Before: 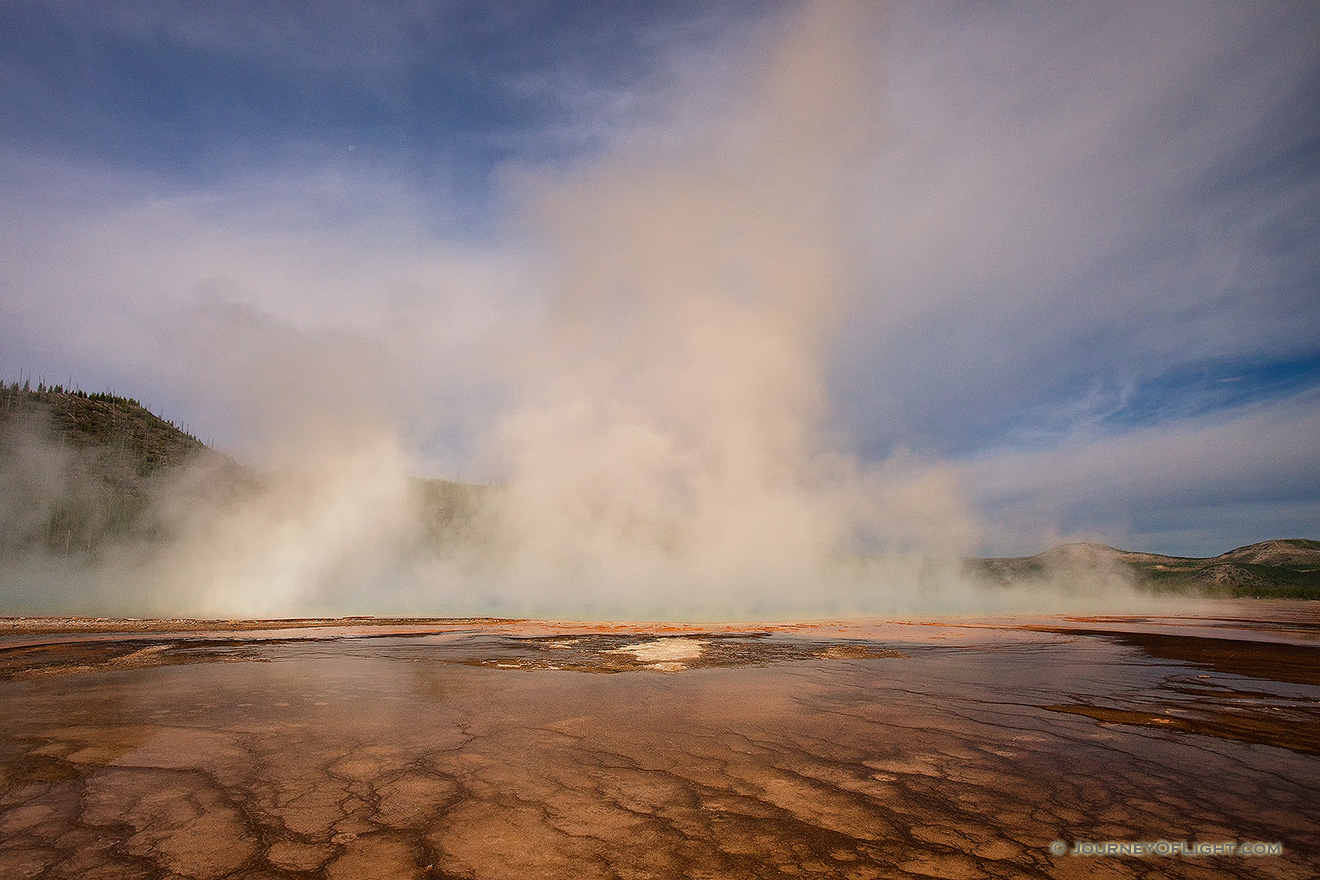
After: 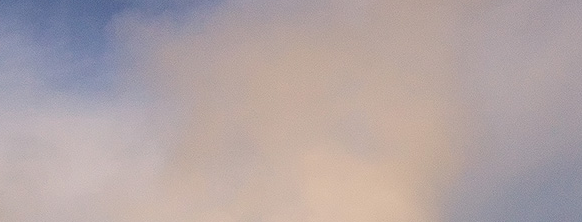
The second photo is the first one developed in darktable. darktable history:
crop: left 29.034%, top 16.847%, right 26.833%, bottom 57.876%
